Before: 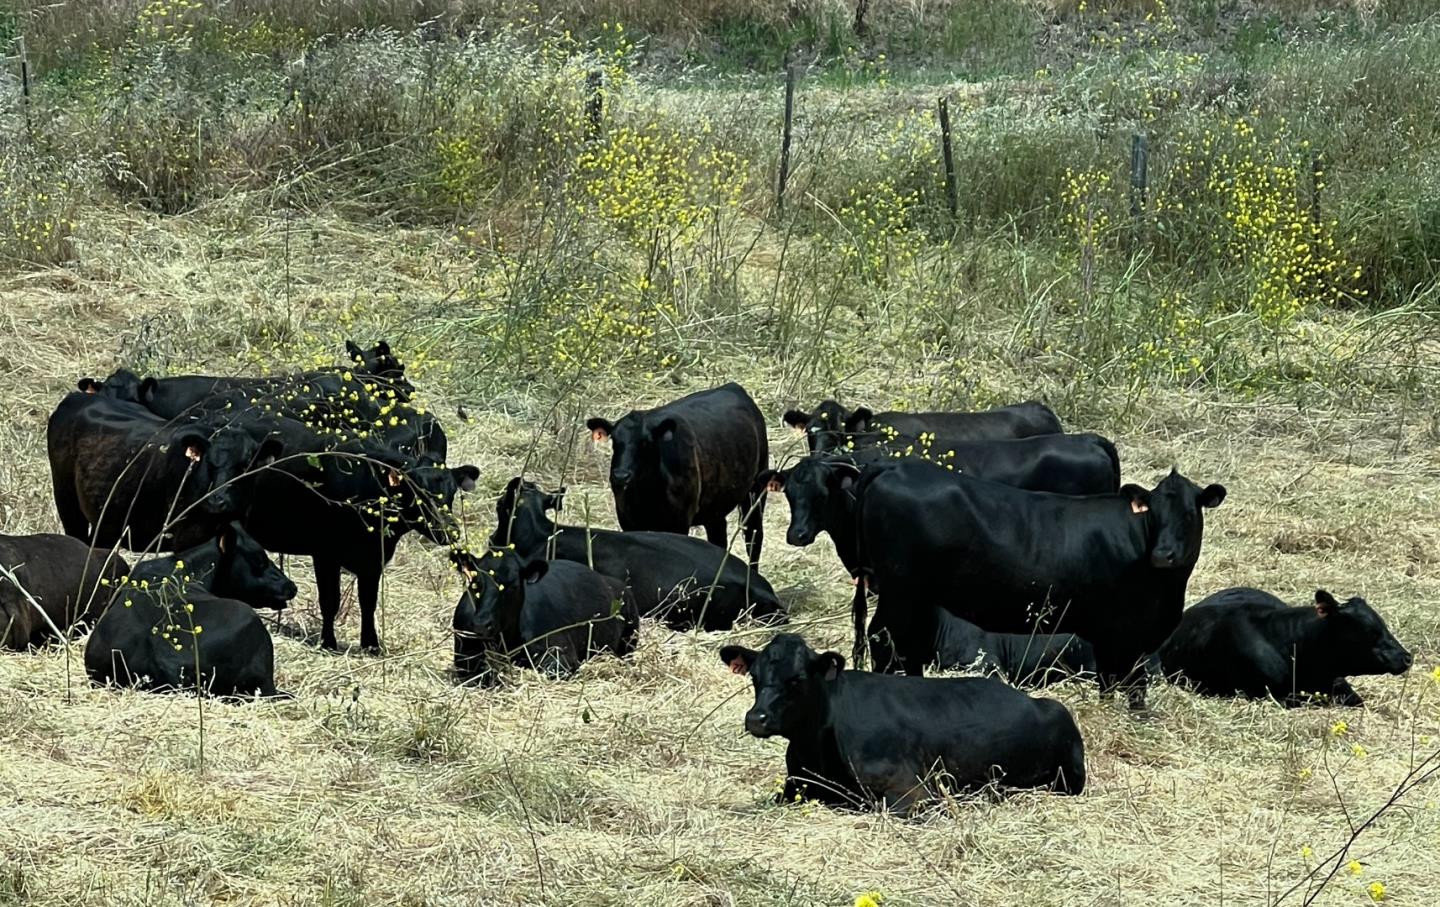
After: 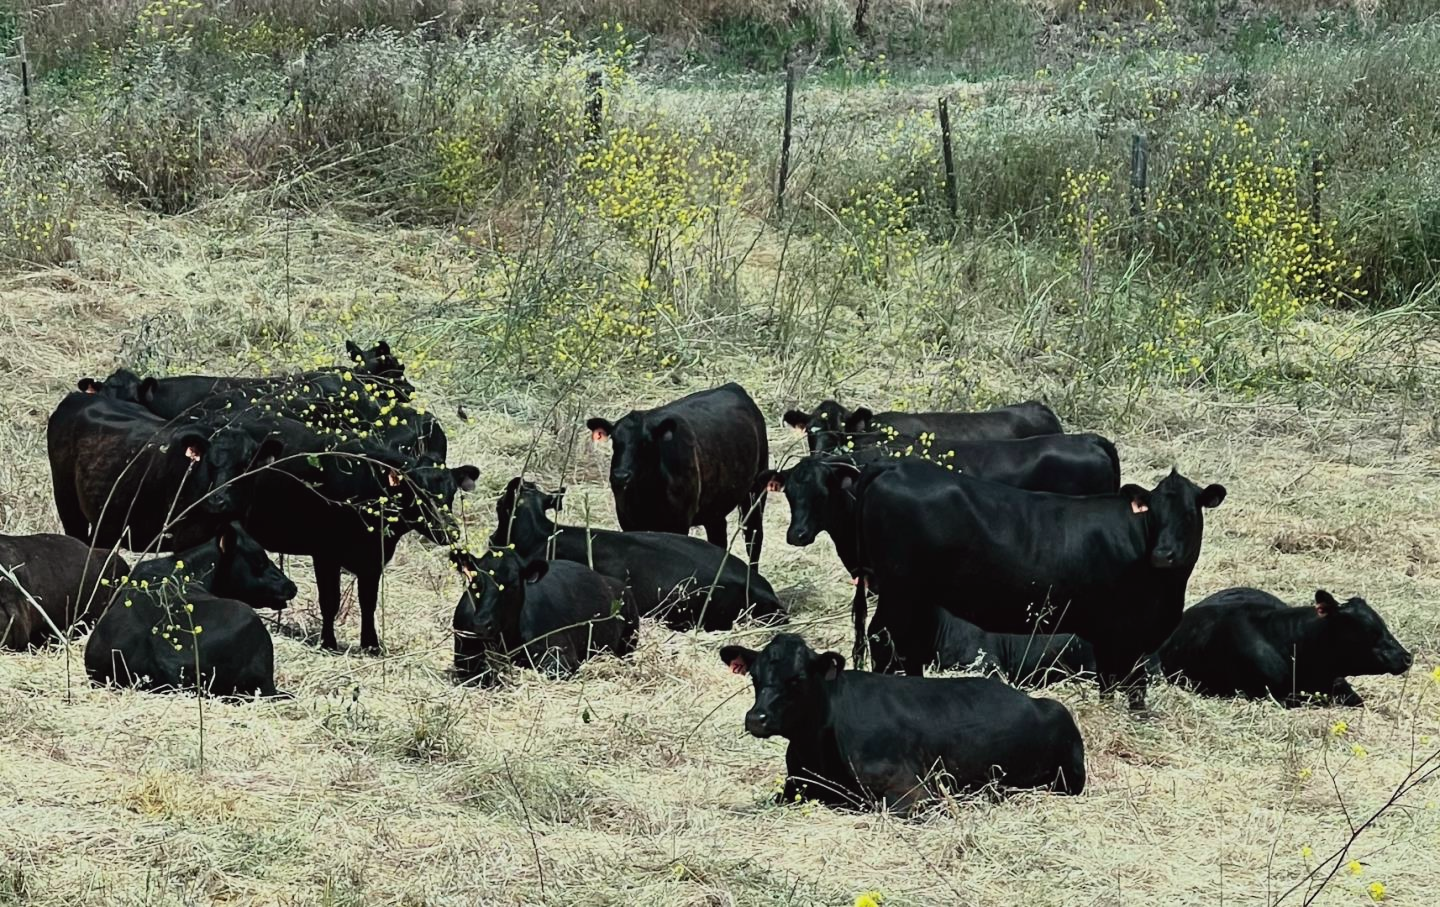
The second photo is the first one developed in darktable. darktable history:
tone curve: curves: ch0 [(0, 0.023) (0.184, 0.168) (0.491, 0.519) (0.748, 0.765) (1, 0.919)]; ch1 [(0, 0) (0.179, 0.173) (0.322, 0.32) (0.424, 0.424) (0.496, 0.501) (0.563, 0.586) (0.761, 0.803) (1, 1)]; ch2 [(0, 0) (0.434, 0.447) (0.483, 0.487) (0.557, 0.541) (0.697, 0.68) (1, 1)], color space Lab, independent channels, preserve colors none
